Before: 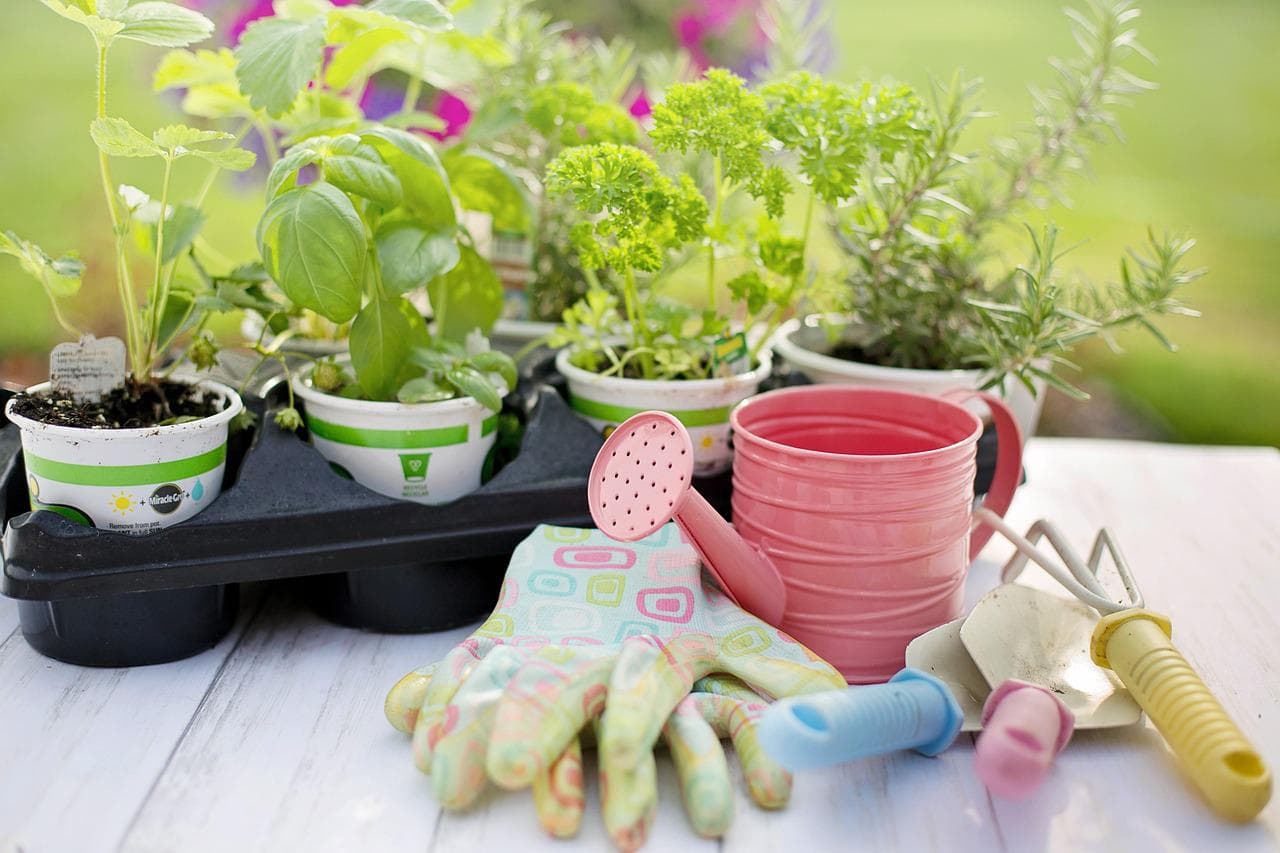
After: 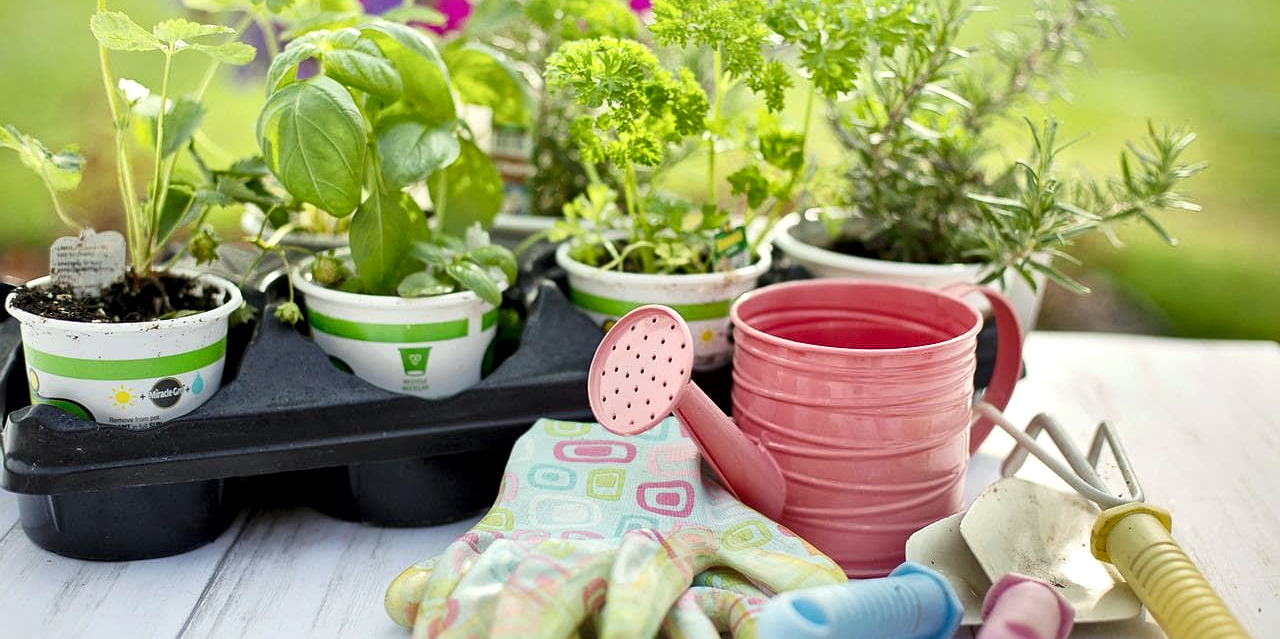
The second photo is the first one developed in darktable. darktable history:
color correction: highlights a* -2.68, highlights b* 2.57
local contrast: mode bilateral grid, contrast 20, coarseness 50, detail 179%, midtone range 0.2
crop and rotate: top 12.5%, bottom 12.5%
